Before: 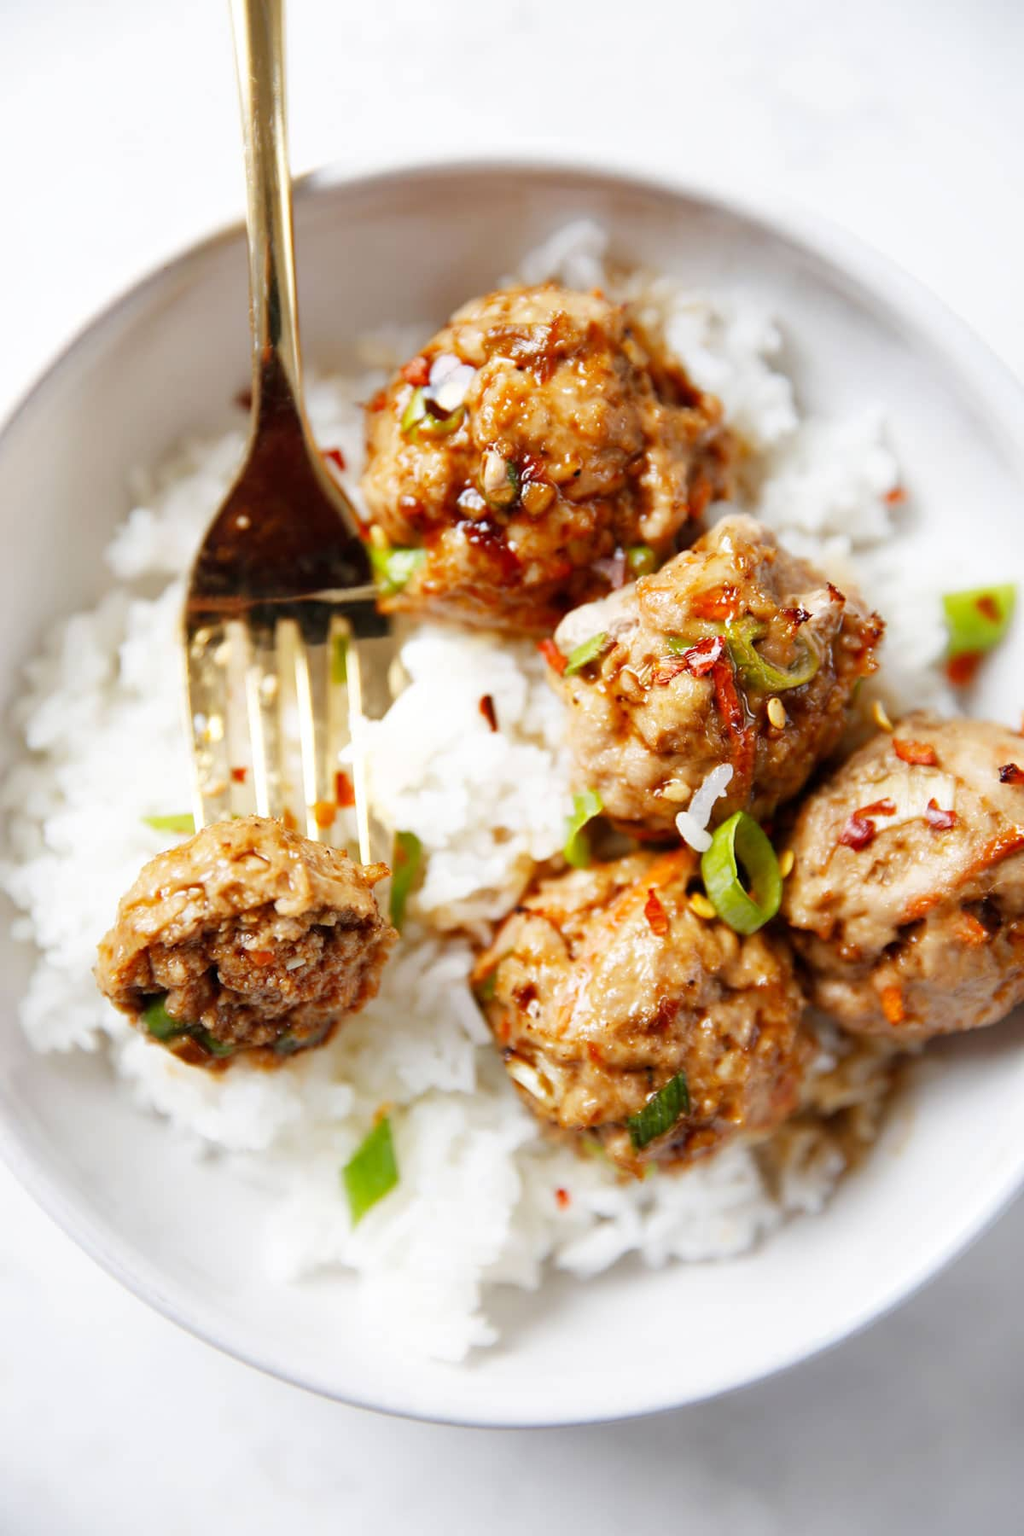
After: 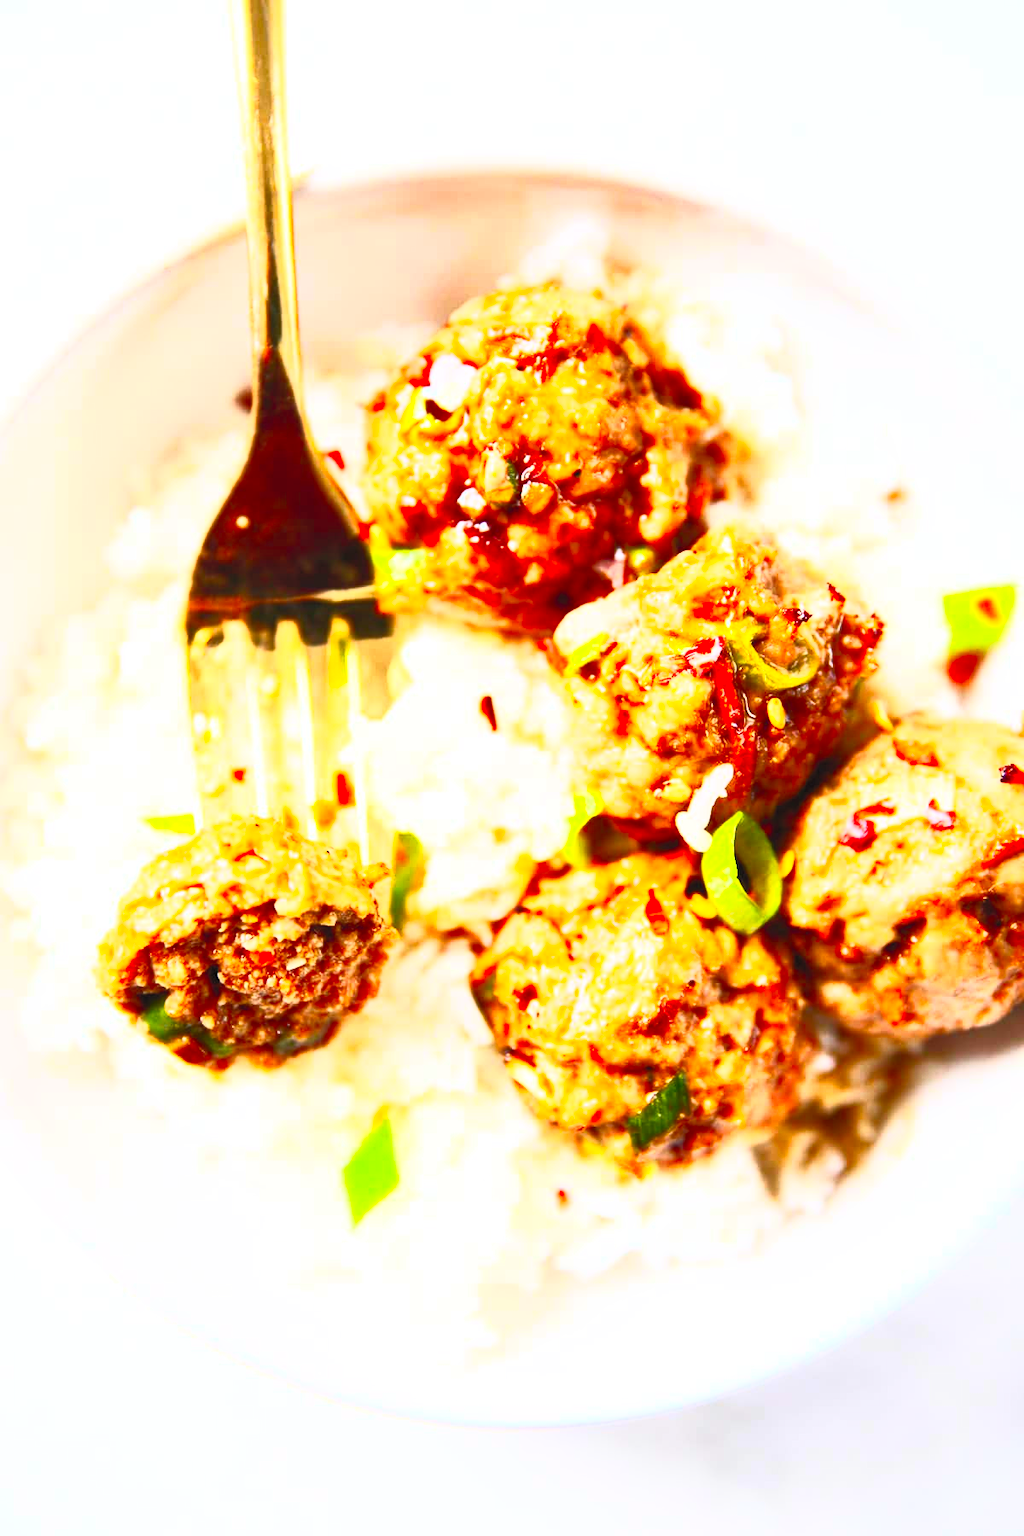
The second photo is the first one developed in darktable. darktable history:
contrast brightness saturation: contrast 0.996, brightness 0.981, saturation 0.987
